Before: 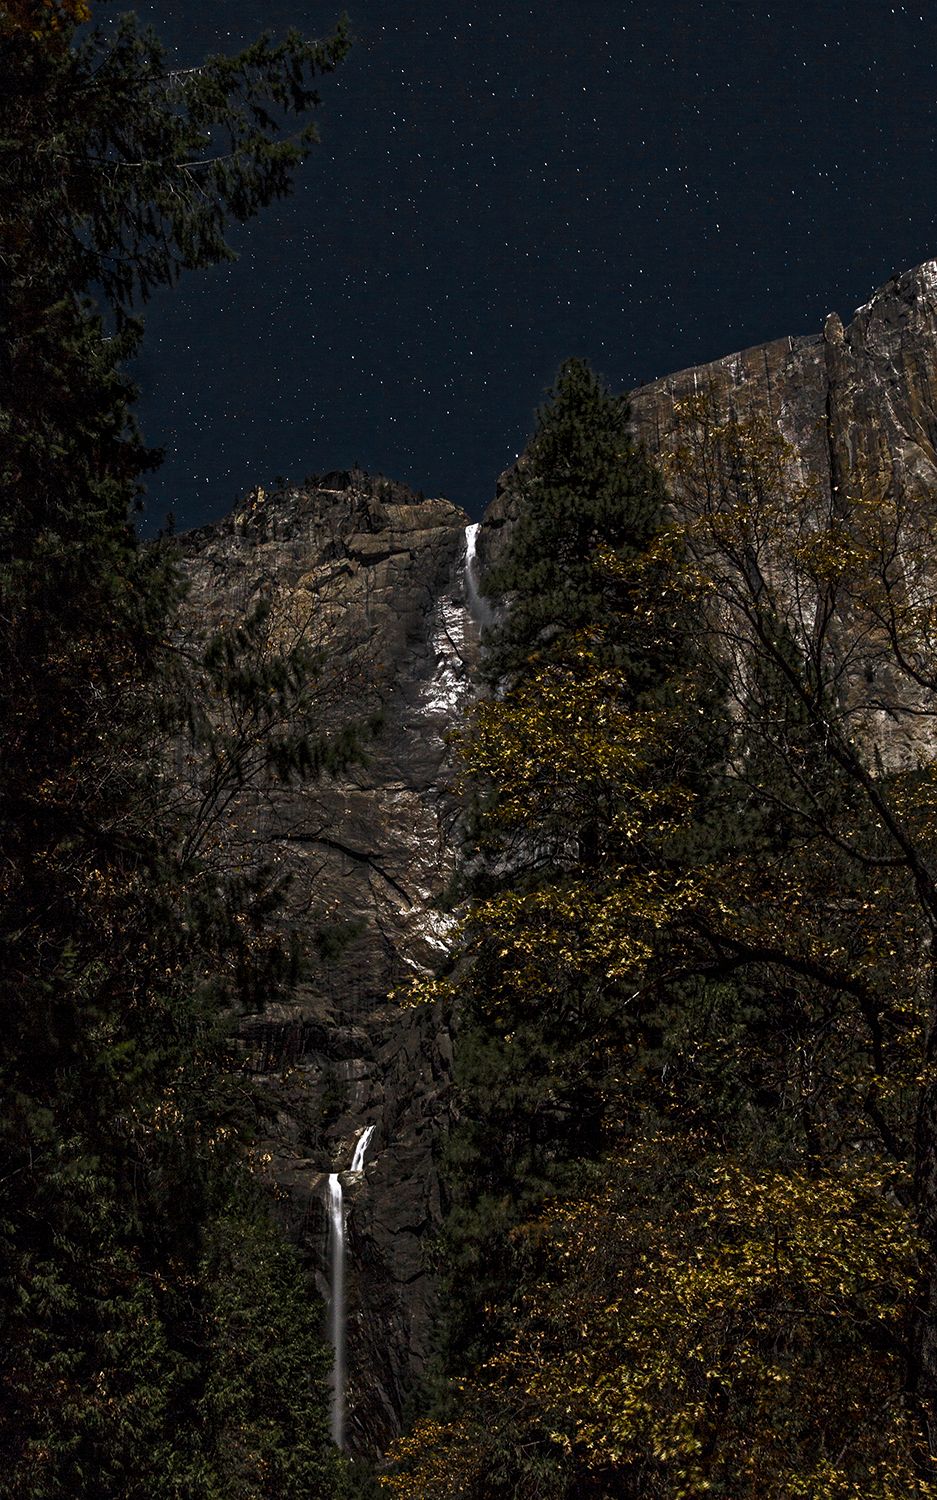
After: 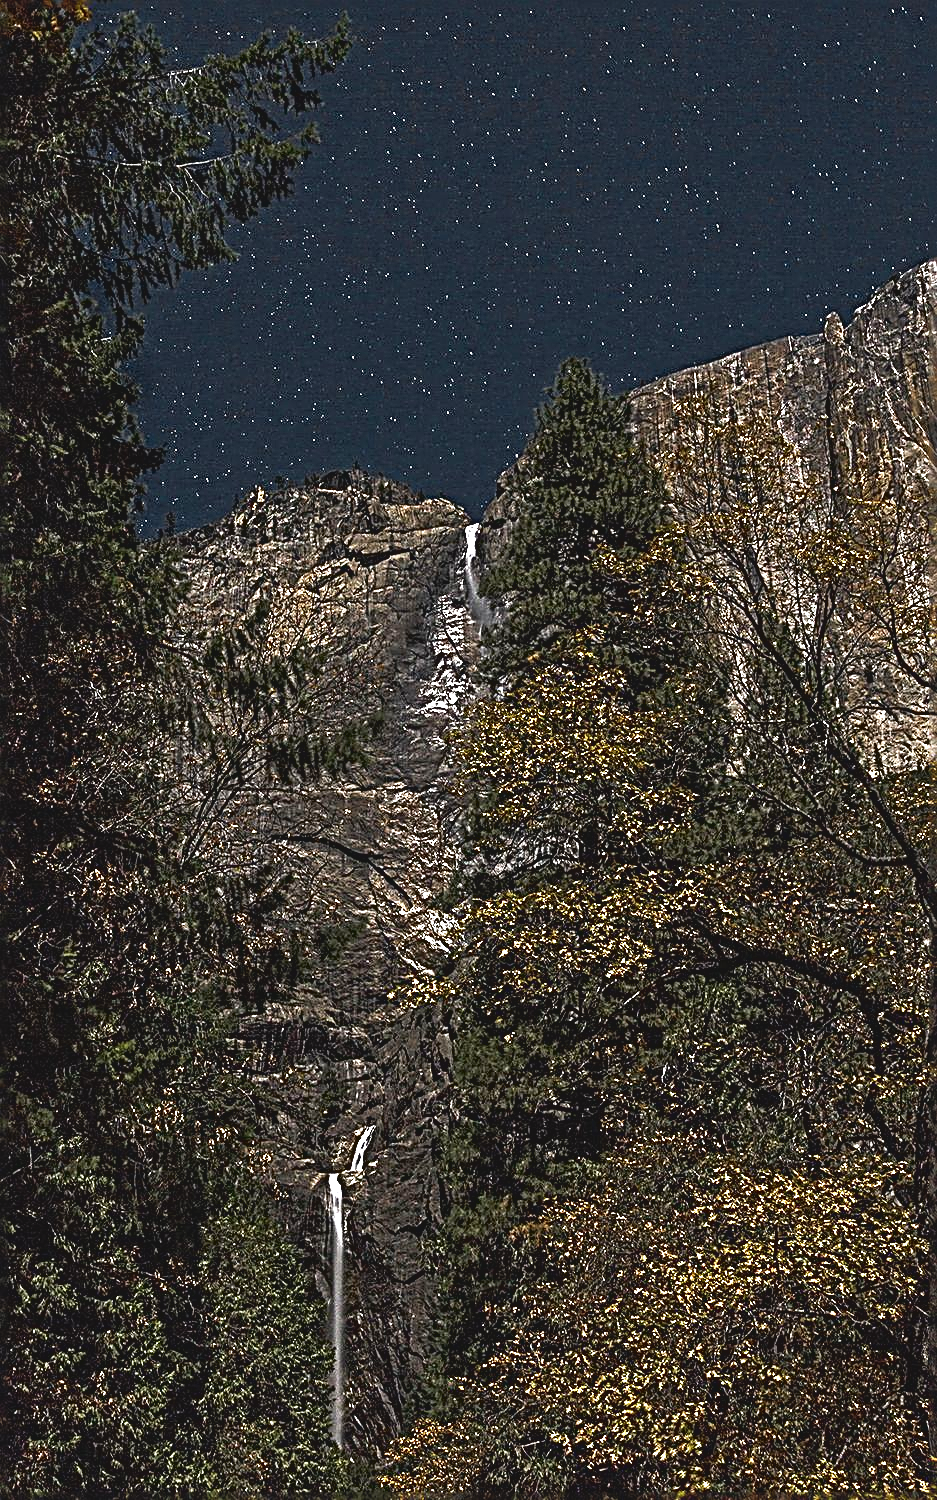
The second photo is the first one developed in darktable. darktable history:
contrast brightness saturation: contrast -0.125
sharpen: radius 3.151, amount 1.723
exposure: black level correction 0, exposure 1.096 EV, compensate highlight preservation false
